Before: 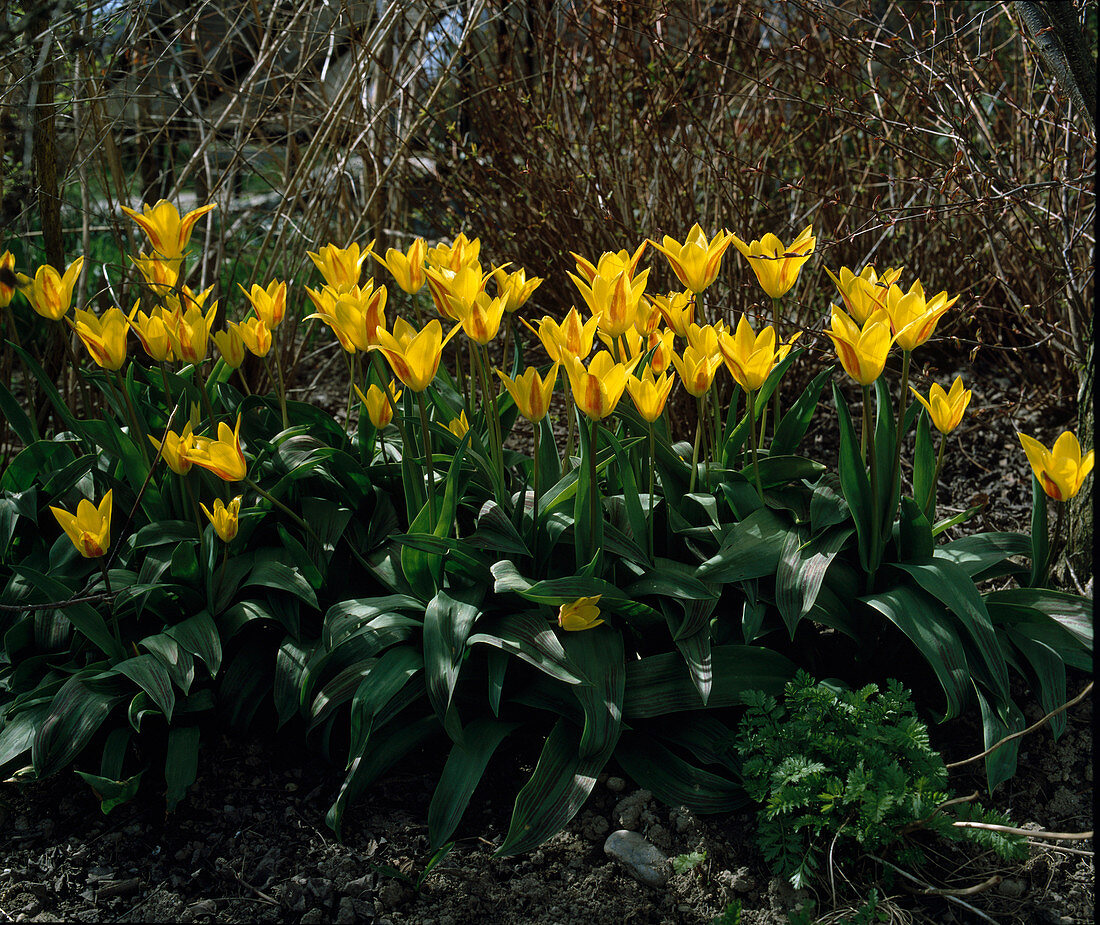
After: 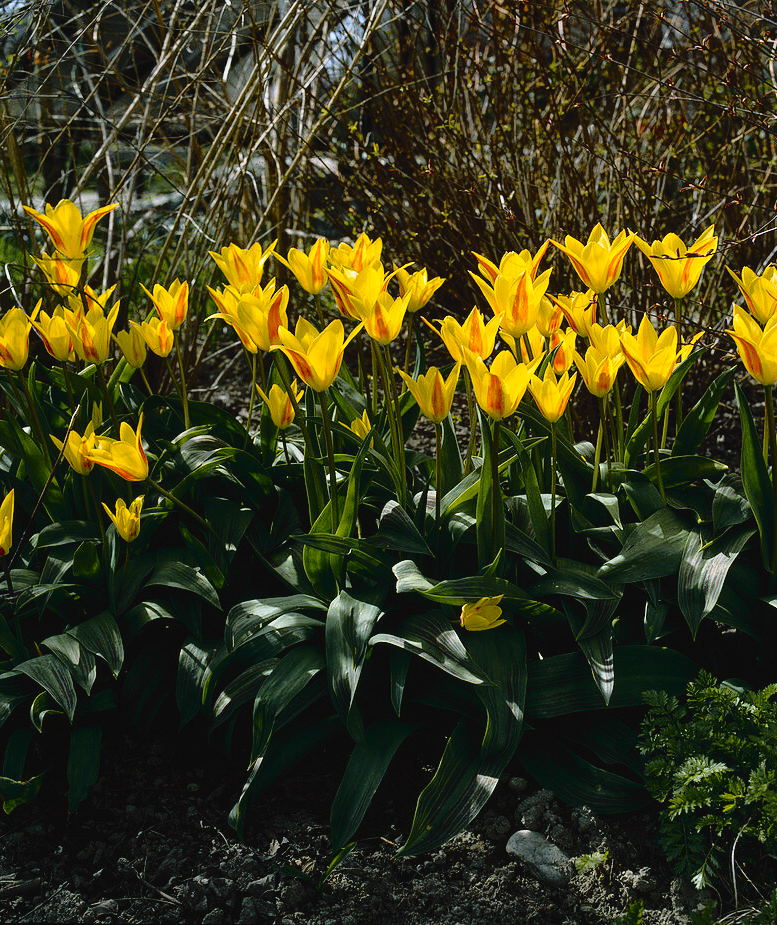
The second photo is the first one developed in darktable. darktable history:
crop and rotate: left 8.981%, right 20.369%
tone curve: curves: ch0 [(0, 0.029) (0.168, 0.142) (0.359, 0.44) (0.469, 0.544) (0.634, 0.722) (0.858, 0.903) (1, 0.968)]; ch1 [(0, 0) (0.437, 0.453) (0.472, 0.47) (0.502, 0.502) (0.54, 0.534) (0.57, 0.592) (0.618, 0.66) (0.699, 0.749) (0.859, 0.899) (1, 1)]; ch2 [(0, 0) (0.33, 0.301) (0.421, 0.443) (0.476, 0.498) (0.505, 0.503) (0.547, 0.557) (0.586, 0.634) (0.608, 0.676) (1, 1)], color space Lab, independent channels, preserve colors none
